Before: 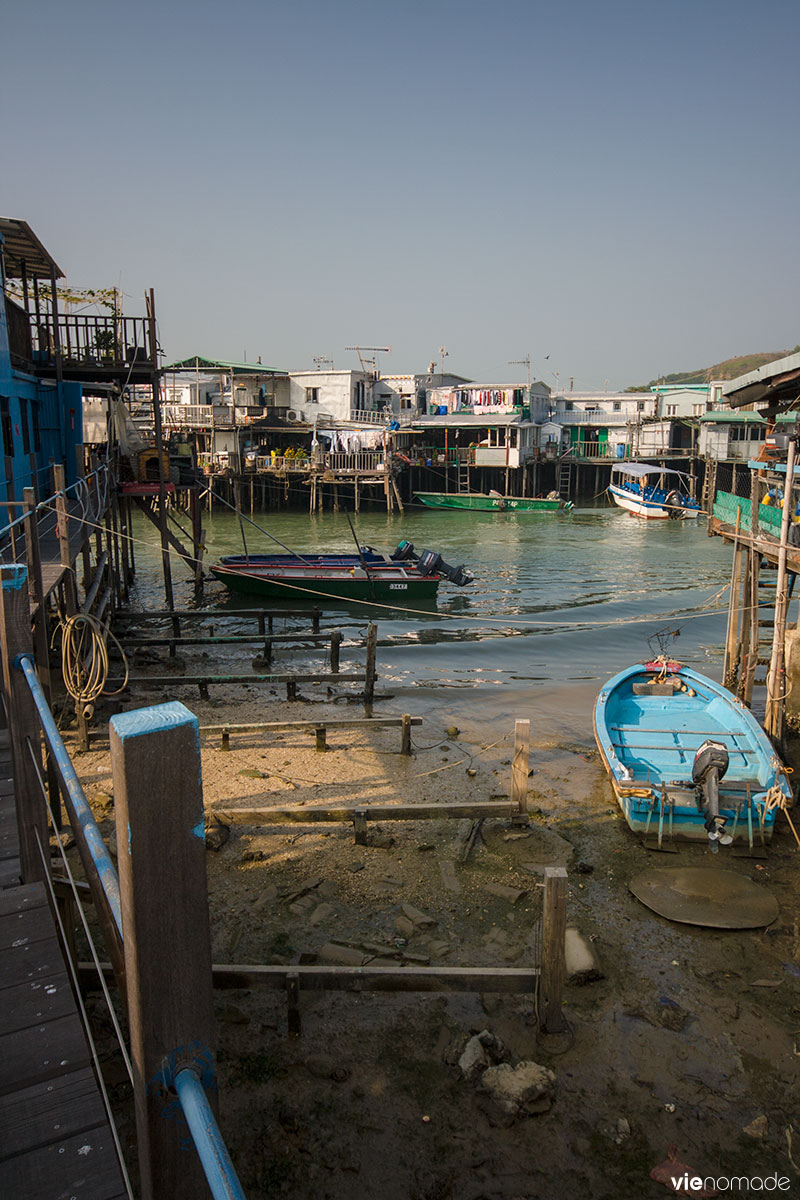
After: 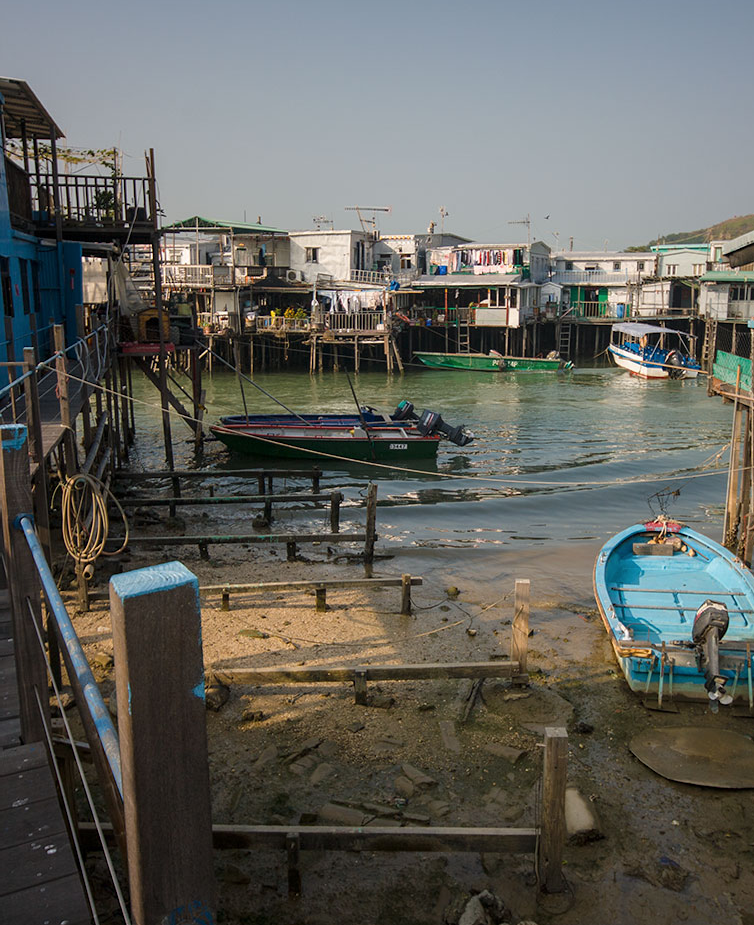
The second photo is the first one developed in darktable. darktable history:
color balance: output saturation 98.5%
crop and rotate: angle 0.03°, top 11.643%, right 5.651%, bottom 11.189%
exposure: compensate highlight preservation false
